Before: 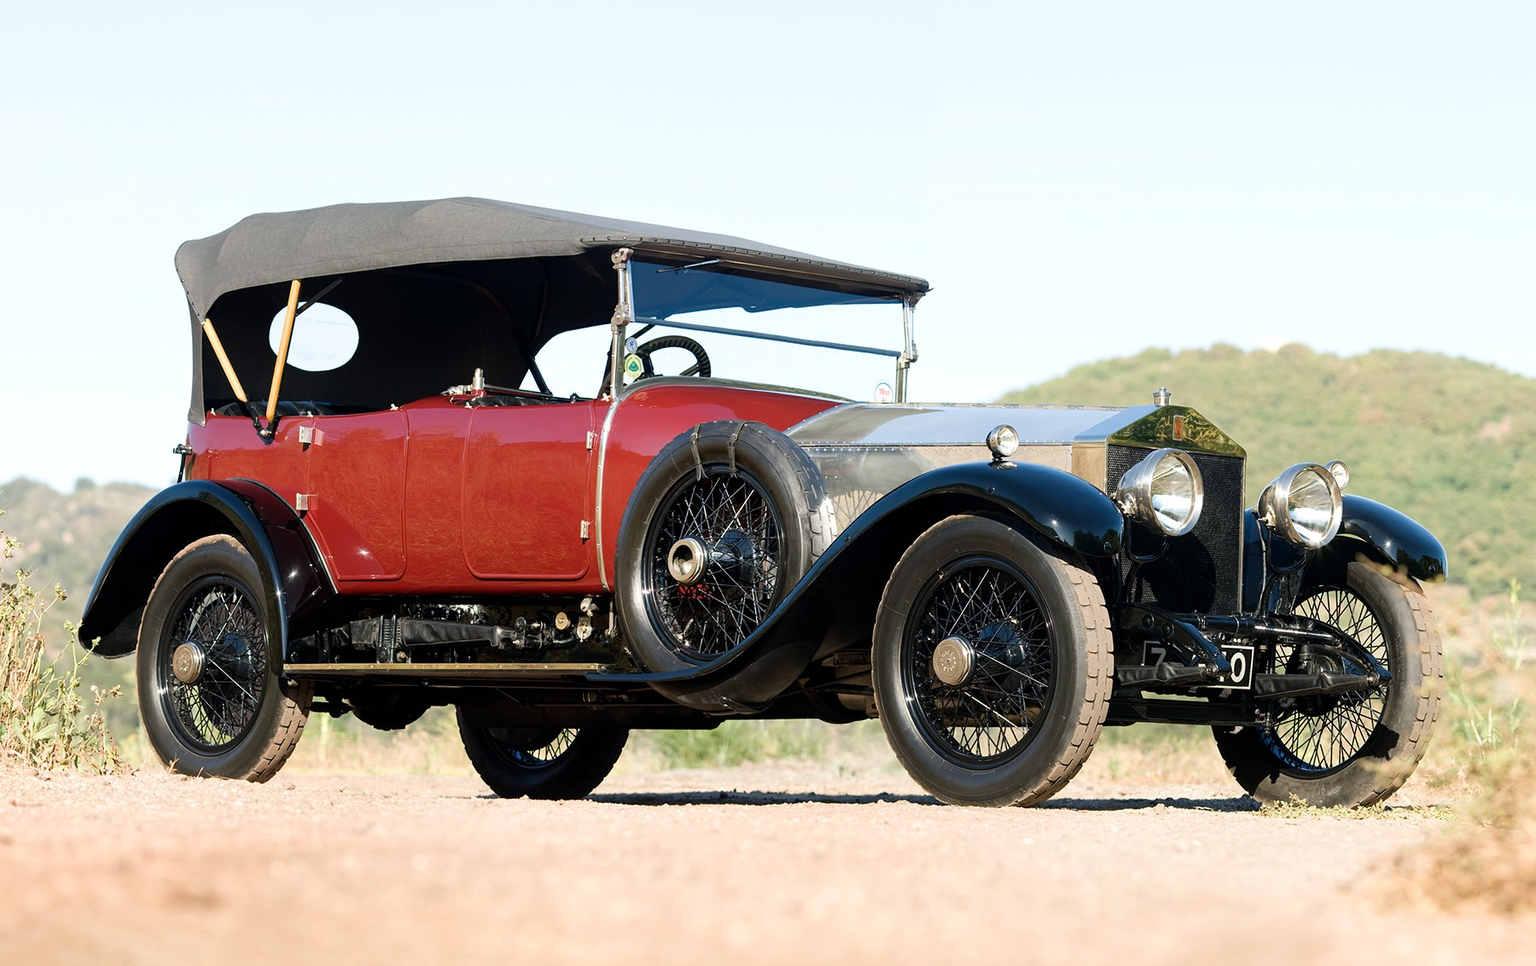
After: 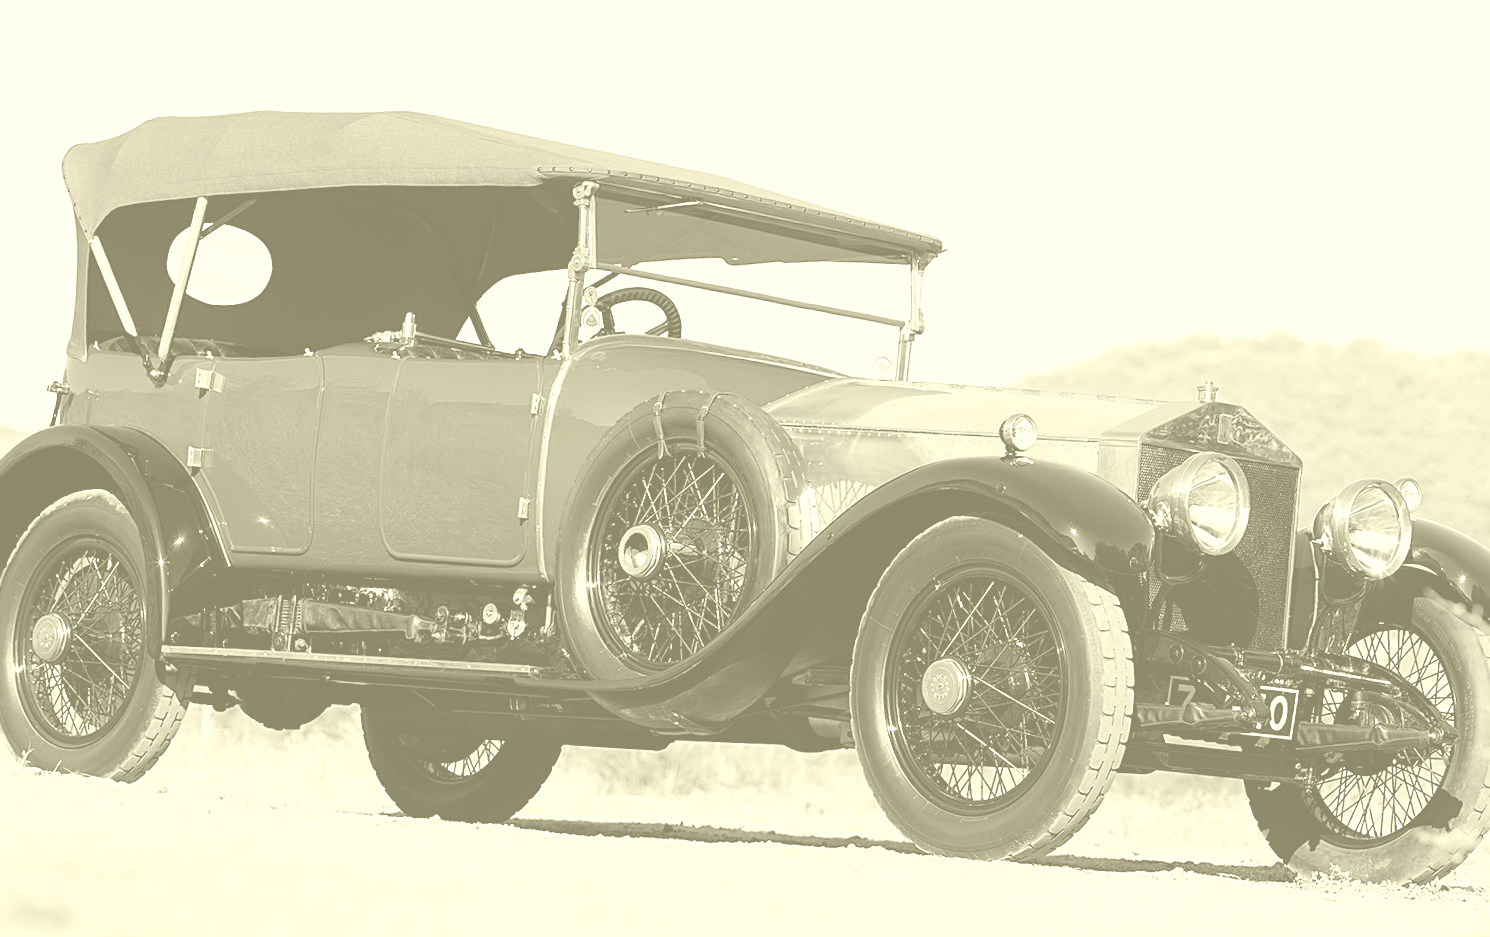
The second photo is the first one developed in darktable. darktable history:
crop and rotate: angle -3.27°, left 5.211%, top 5.211%, right 4.607%, bottom 4.607%
sharpen: on, module defaults
colorize: hue 43.2°, saturation 40%, version 1
color balance: output saturation 110%
